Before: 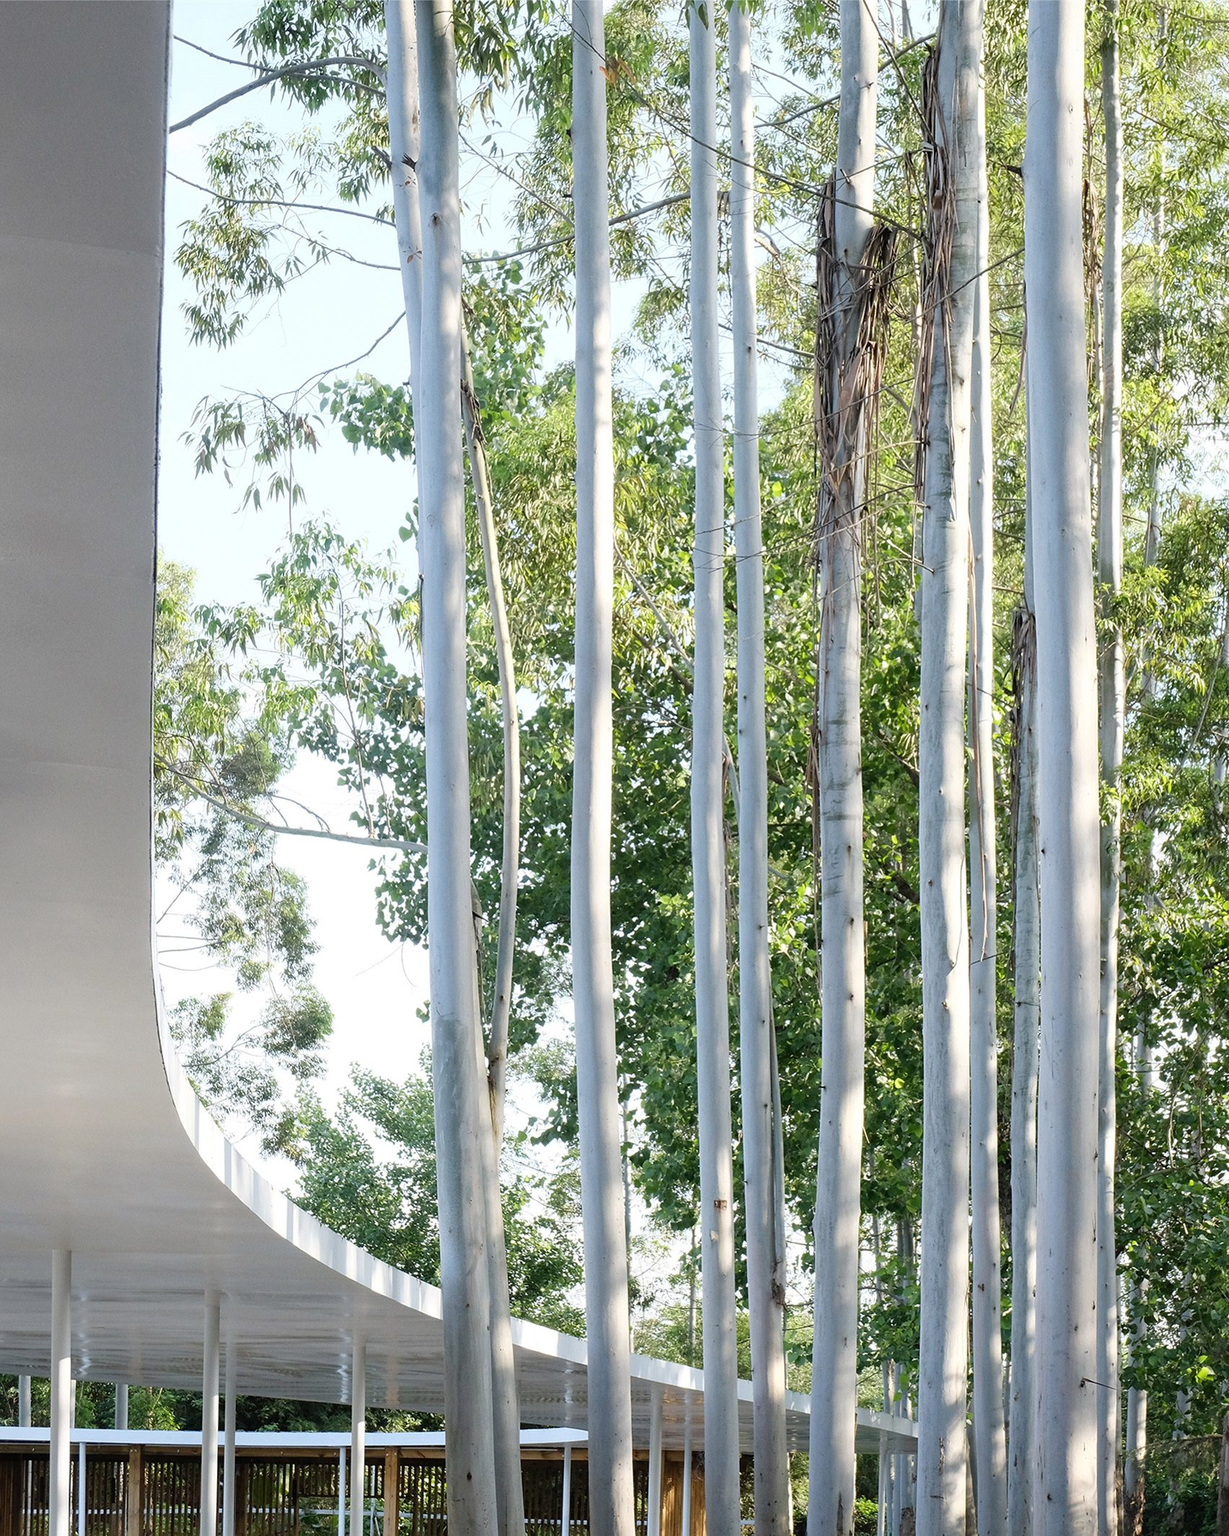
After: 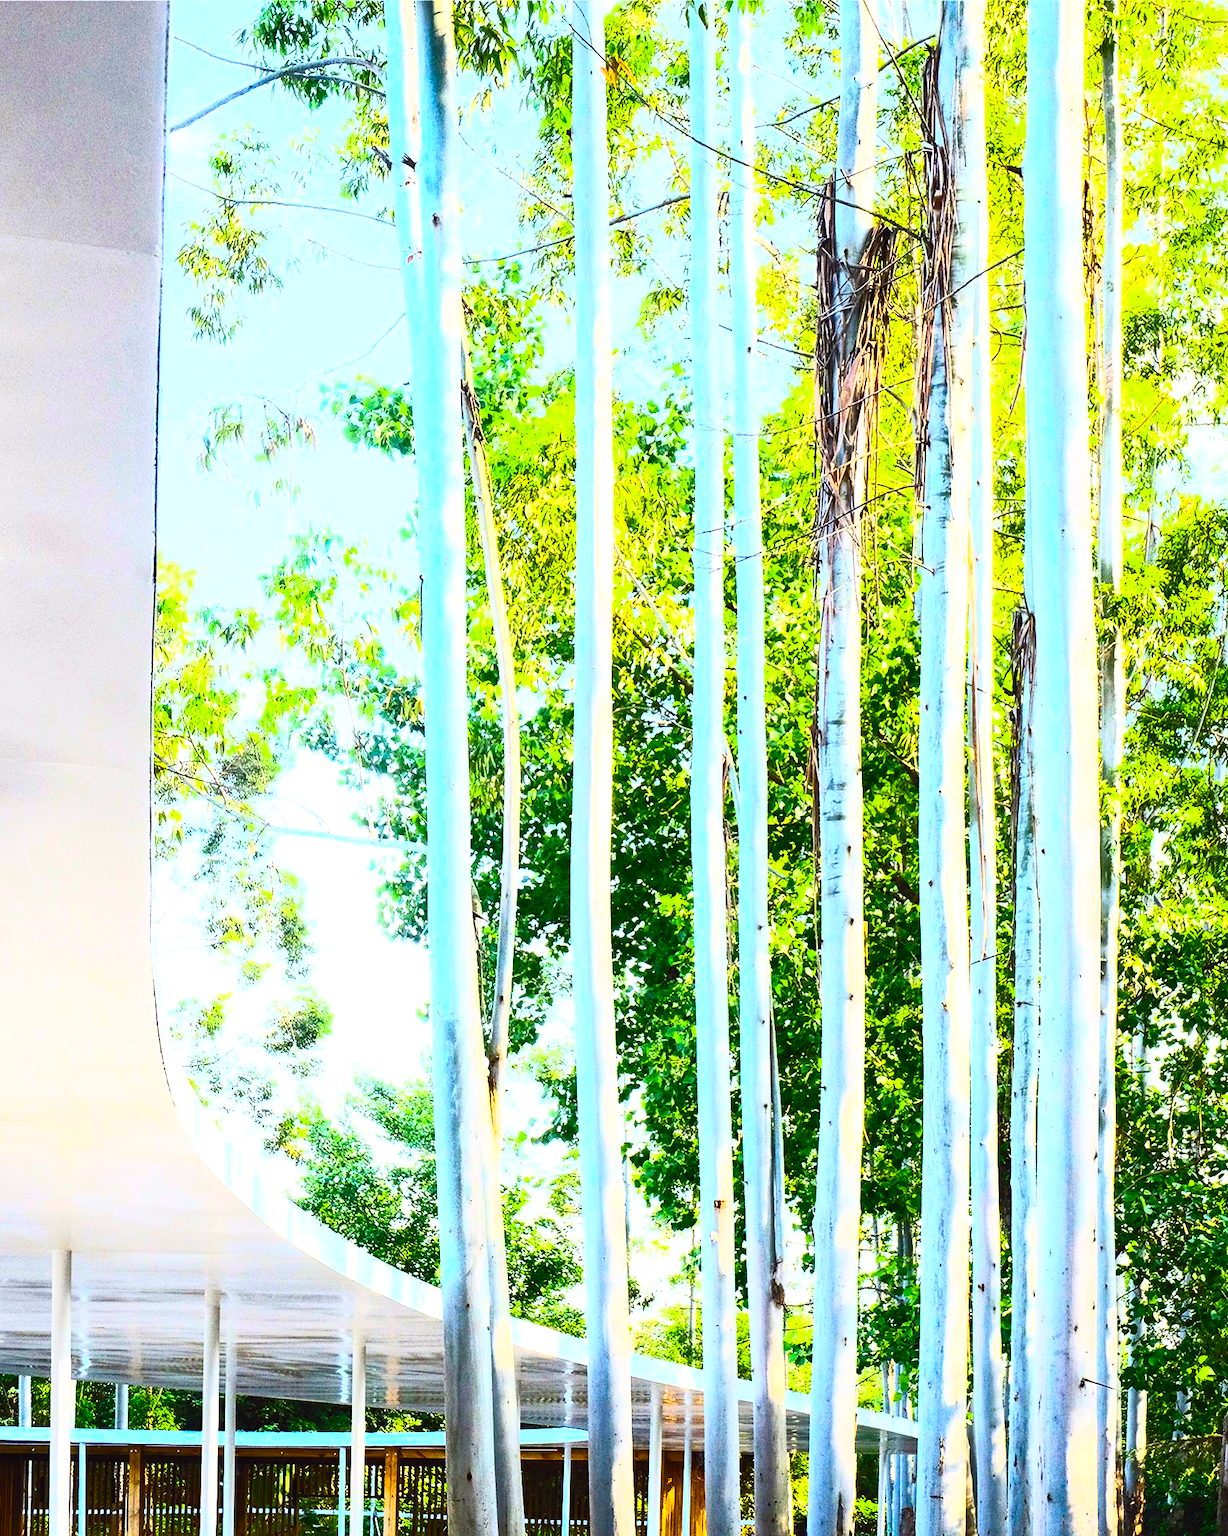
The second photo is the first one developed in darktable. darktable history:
color balance: lift [1, 1.001, 0.999, 1.001], gamma [1, 1.004, 1.007, 0.993], gain [1, 0.991, 0.987, 1.013], contrast 7.5%, contrast fulcrum 10%, output saturation 115%
color balance rgb: linear chroma grading › global chroma 50%, perceptual saturation grading › global saturation 2.34%, global vibrance 6.64%, contrast 12.71%, saturation formula JzAzBz (2021)
contrast brightness saturation: contrast 0.83, brightness 0.59, saturation 0.59
